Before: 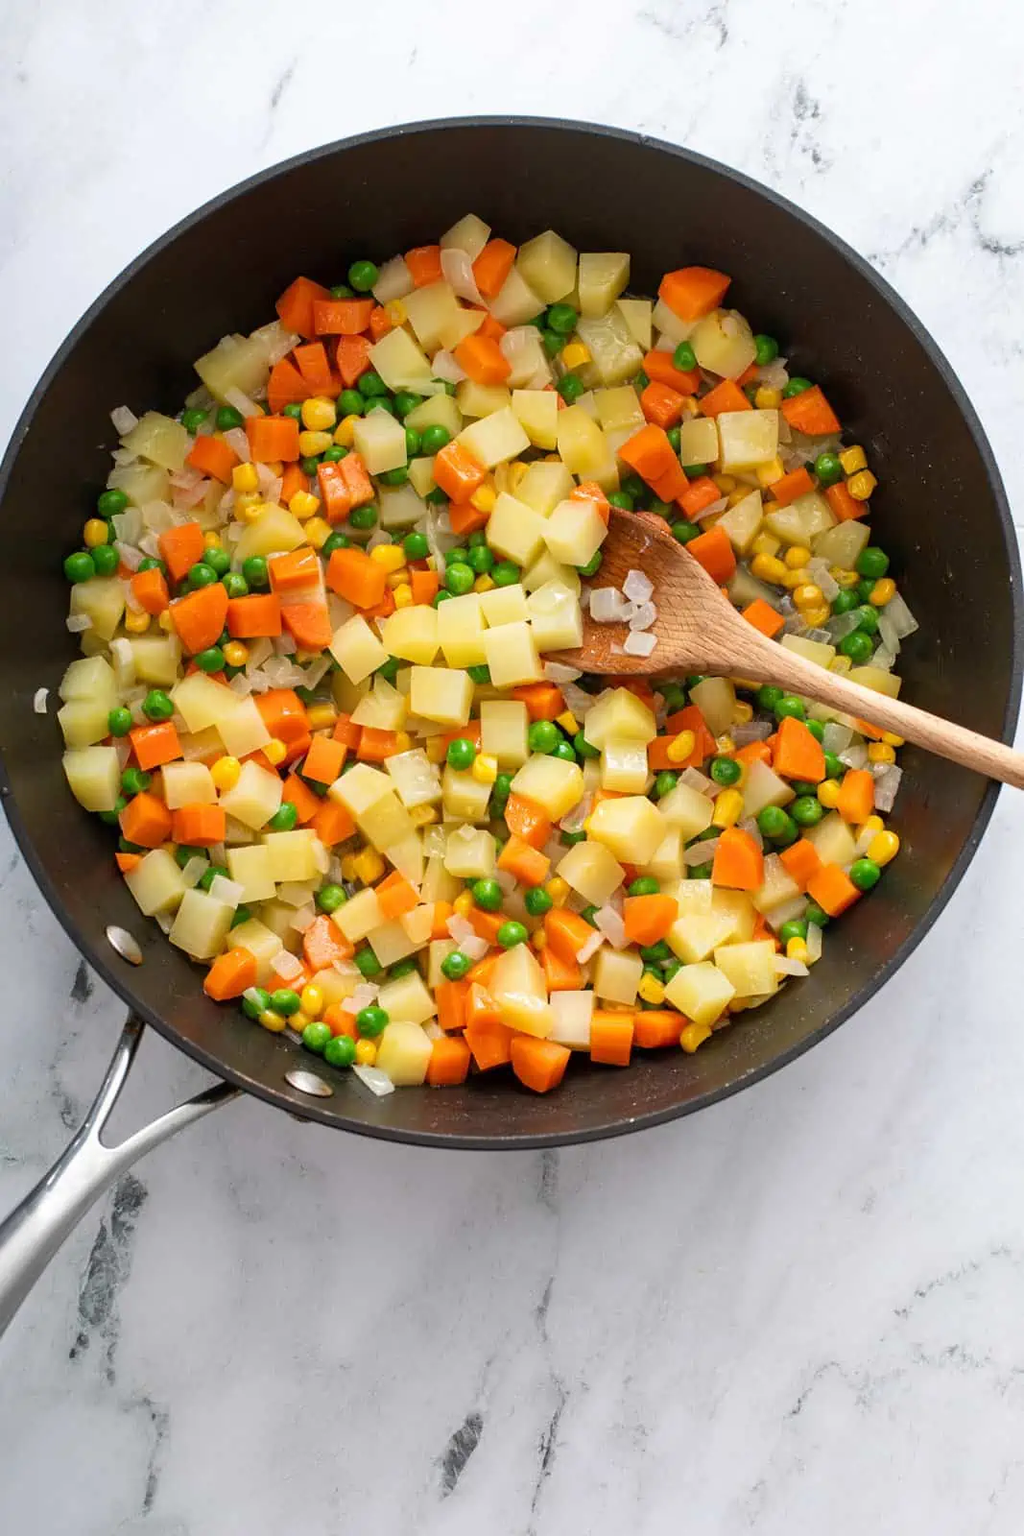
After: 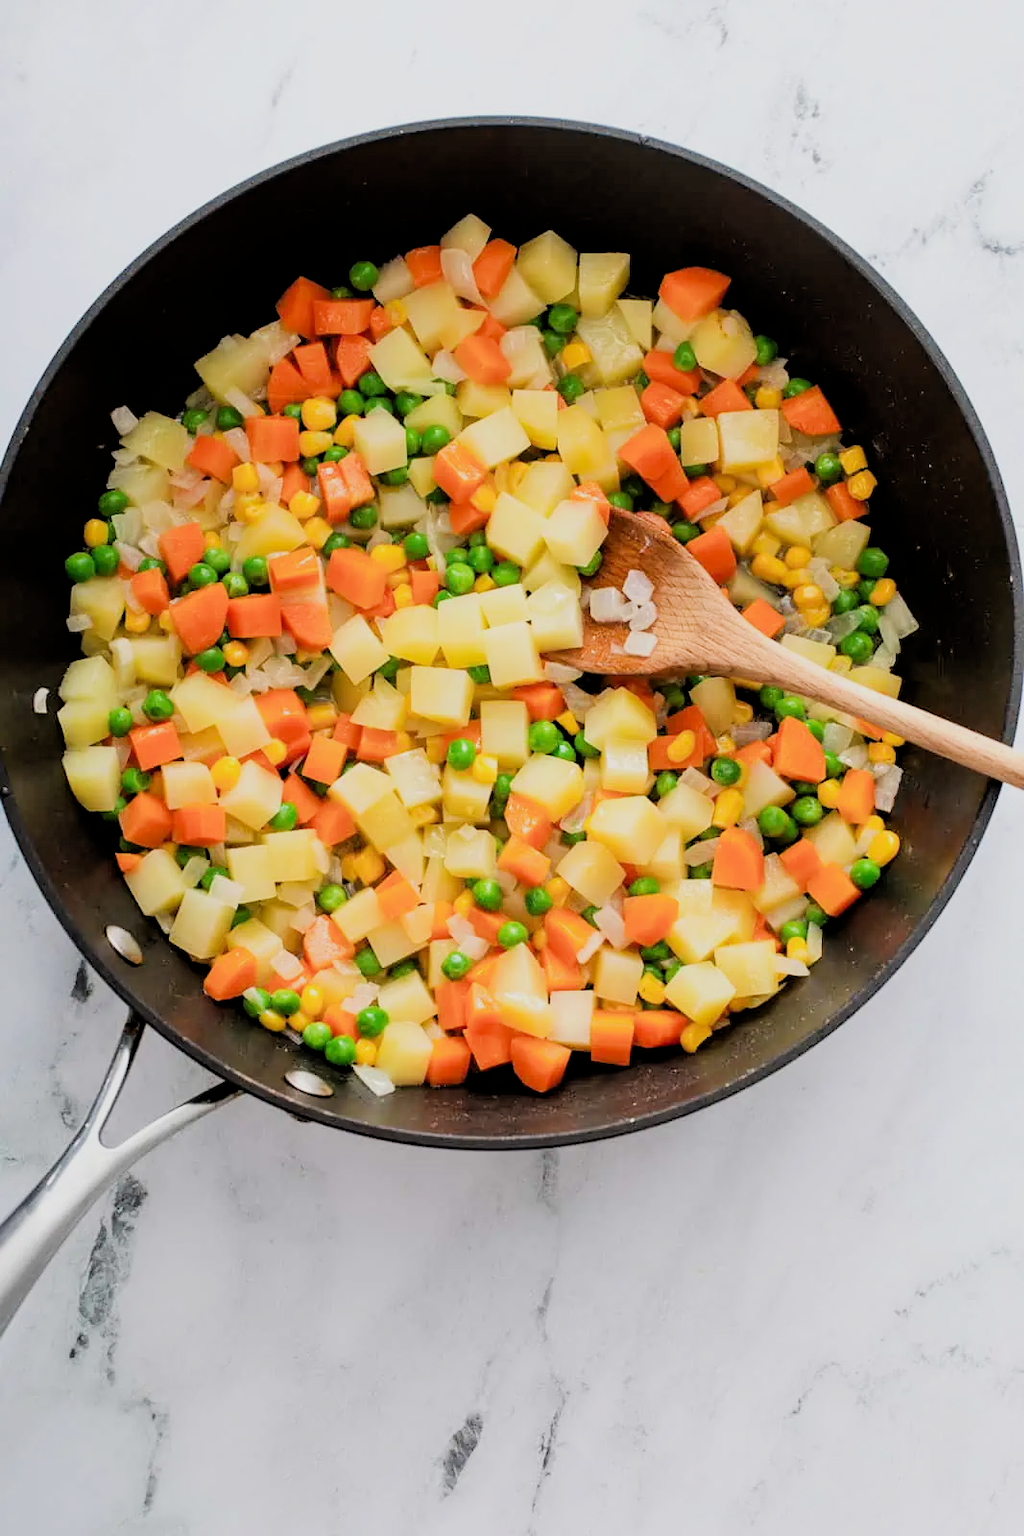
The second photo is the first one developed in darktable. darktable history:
exposure: black level correction 0.001, exposure 0.5 EV, compensate exposure bias true, compensate highlight preservation false
filmic rgb: black relative exposure -4.19 EV, white relative exposure 5.1 EV, hardness 2.16, contrast 1.173
